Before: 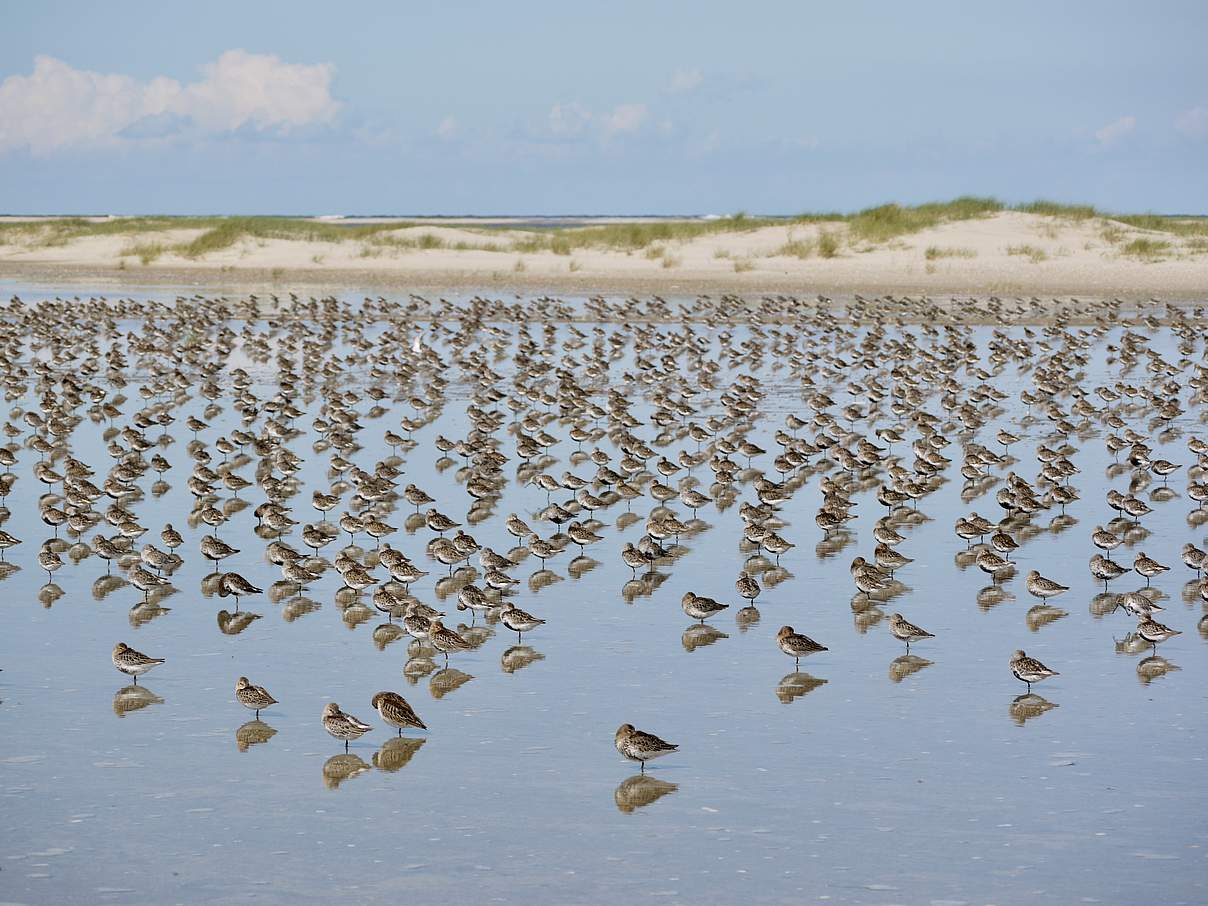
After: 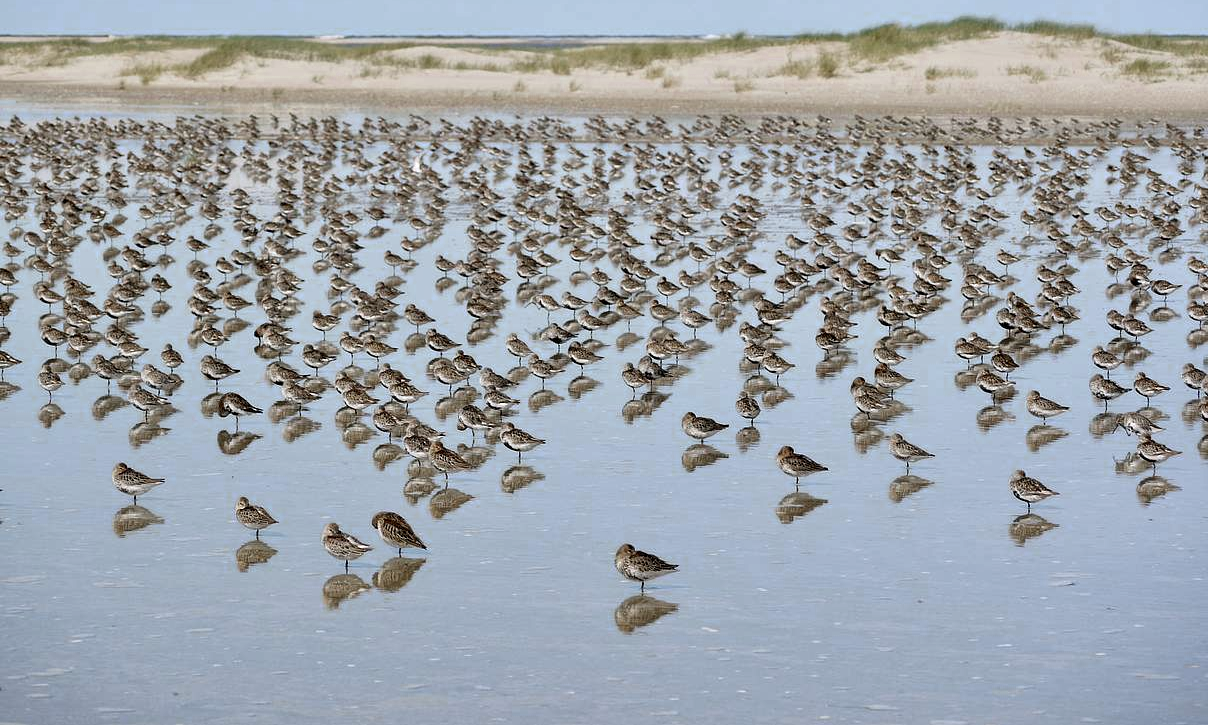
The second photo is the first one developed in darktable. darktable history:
color zones: curves: ch0 [(0, 0.5) (0.125, 0.4) (0.25, 0.5) (0.375, 0.4) (0.5, 0.4) (0.625, 0.6) (0.75, 0.6) (0.875, 0.5)]; ch1 [(0, 0.4) (0.125, 0.5) (0.25, 0.4) (0.375, 0.4) (0.5, 0.4) (0.625, 0.4) (0.75, 0.5) (0.875, 0.4)]; ch2 [(0, 0.6) (0.125, 0.5) (0.25, 0.5) (0.375, 0.6) (0.5, 0.6) (0.625, 0.5) (0.75, 0.5) (0.875, 0.5)], mix 28.28%
crop and rotate: top 19.924%
local contrast: highlights 107%, shadows 100%, detail 119%, midtone range 0.2
